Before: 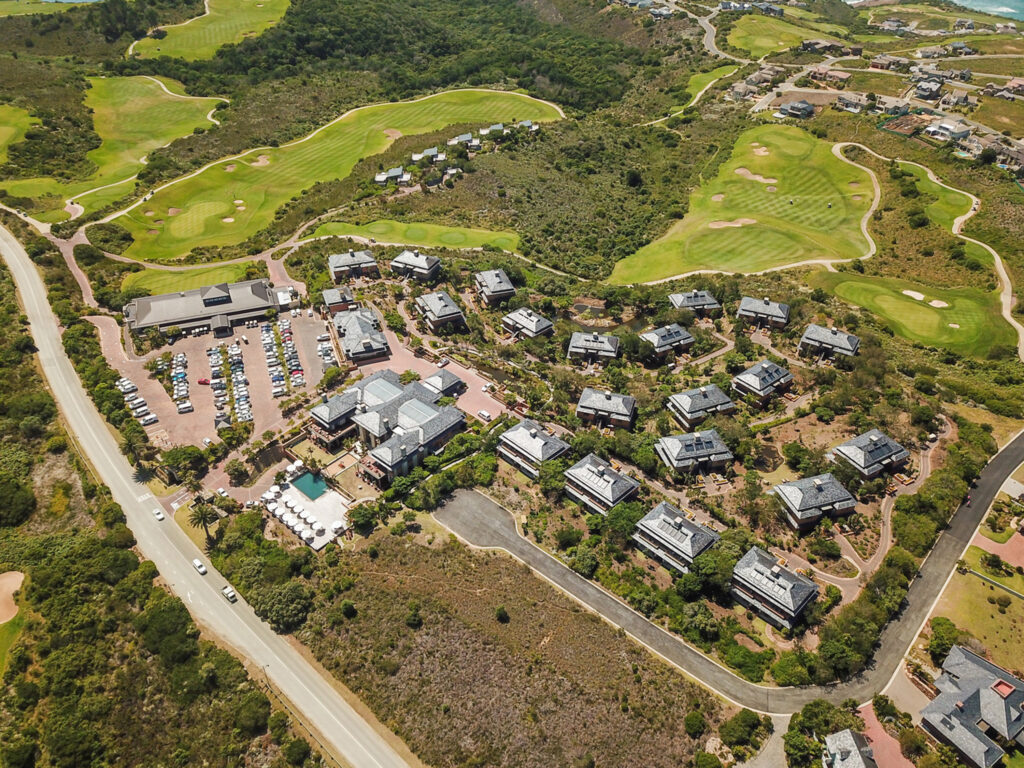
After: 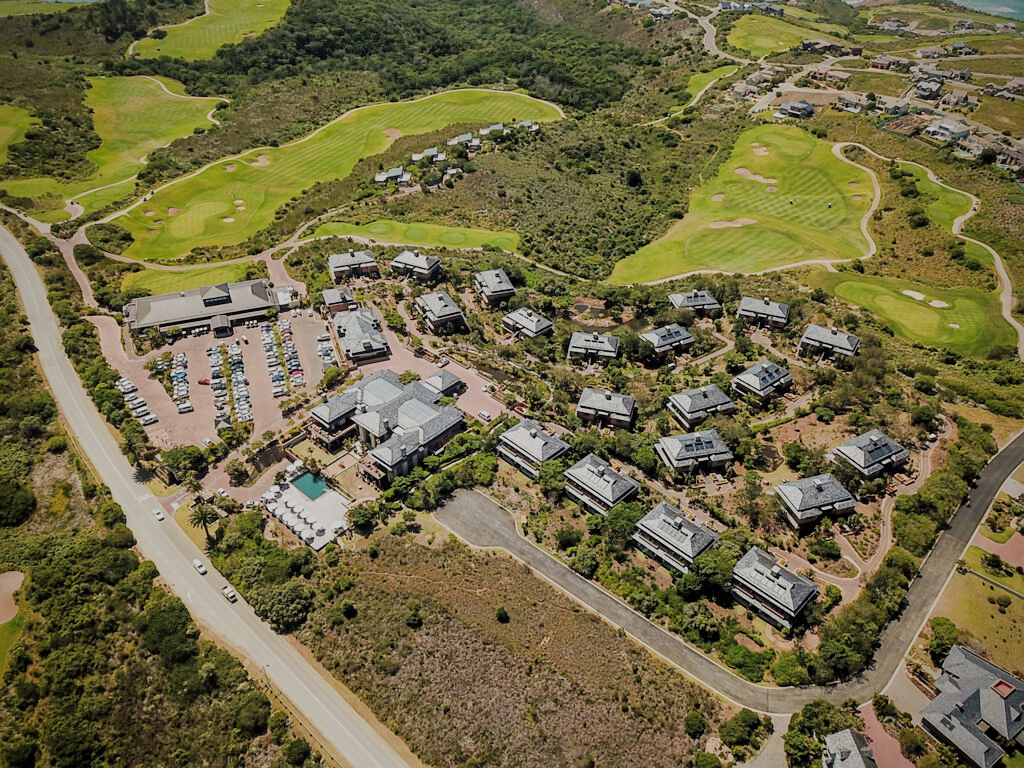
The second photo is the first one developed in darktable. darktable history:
sharpen: radius 1.249, amount 0.288, threshold 0.027
filmic rgb: black relative exposure -6.91 EV, white relative exposure 5.59 EV, threshold 3.04 EV, hardness 2.85, enable highlight reconstruction true
vignetting: fall-off radius 60.96%, brightness -0.604, saturation 0.002
